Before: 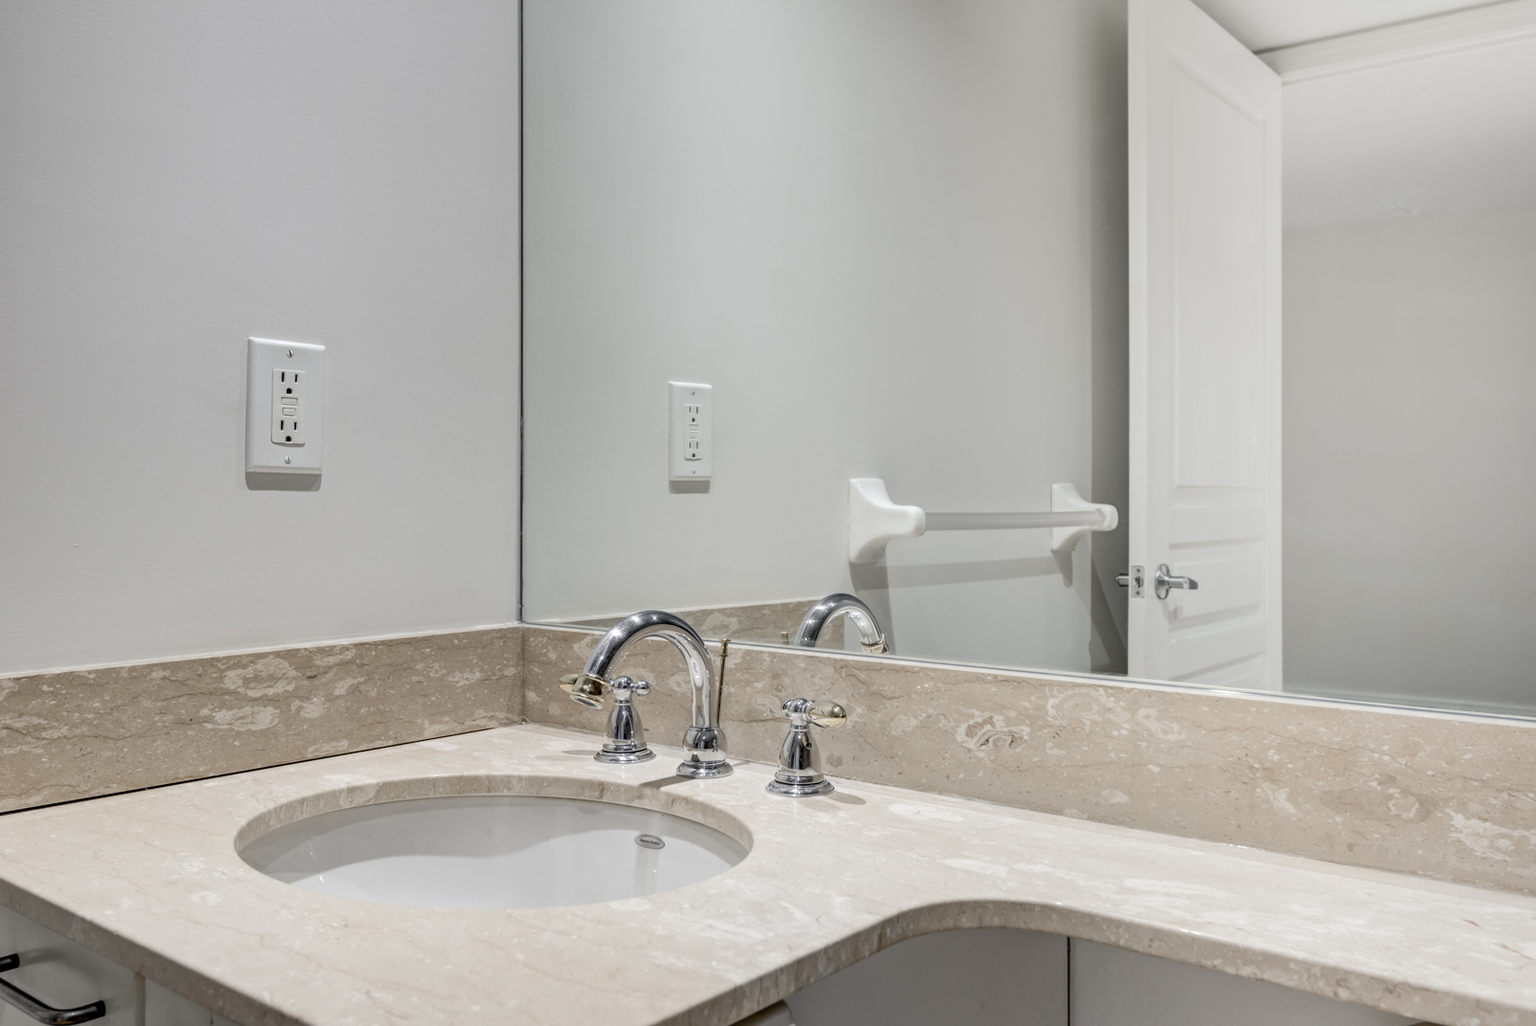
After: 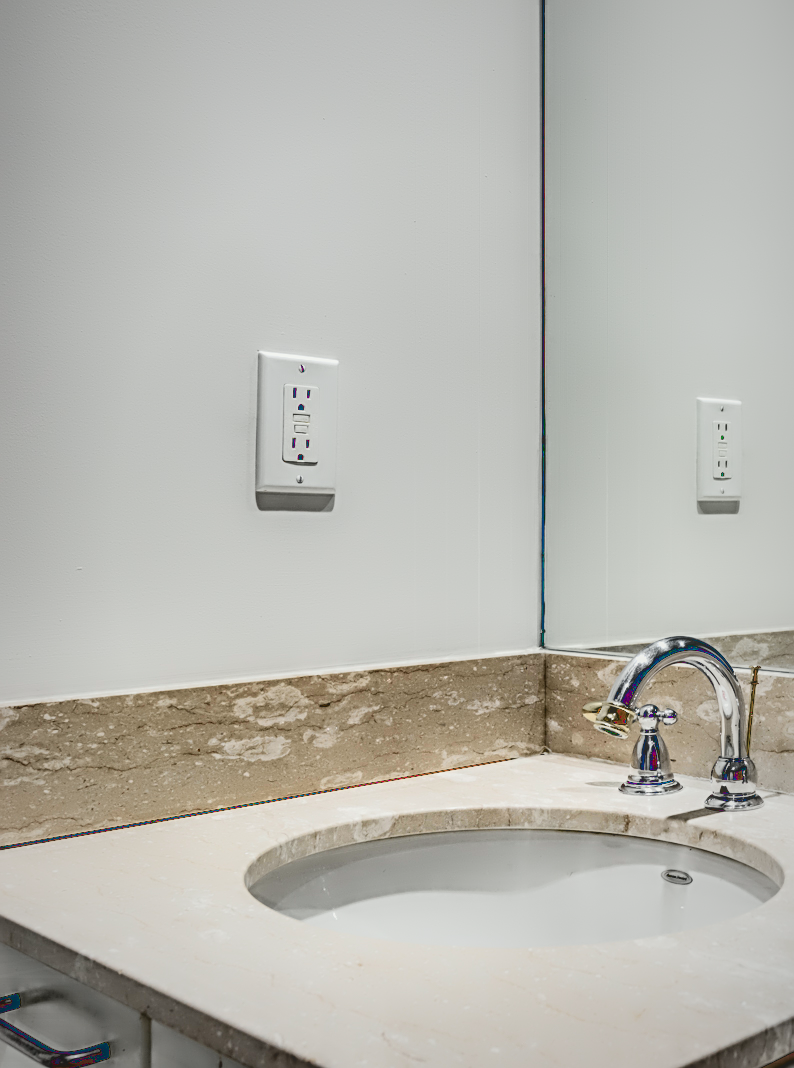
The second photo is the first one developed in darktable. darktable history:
sharpen: on, module defaults
crop and rotate: left 0.035%, top 0%, right 50.279%
haze removal: compatibility mode true, adaptive false
vignetting: fall-off start 72.8%, fall-off radius 107.73%, width/height ratio 0.731, unbound false
tone curve: curves: ch0 [(0, 0.023) (0.113, 0.081) (0.204, 0.197) (0.498, 0.608) (0.709, 0.819) (0.984, 0.961)]; ch1 [(0, 0) (0.172, 0.123) (0.317, 0.272) (0.414, 0.382) (0.476, 0.479) (0.505, 0.501) (0.528, 0.54) (0.618, 0.647) (0.709, 0.764) (1, 1)]; ch2 [(0, 0) (0.411, 0.424) (0.492, 0.502) (0.521, 0.521) (0.55, 0.576) (0.686, 0.638) (1, 1)], color space Lab, independent channels, preserve colors none
filmic rgb: black relative exposure -14.91 EV, white relative exposure 3 EV, target black luminance 0%, hardness 9.3, latitude 98.81%, contrast 0.91, shadows ↔ highlights balance 0.309%, preserve chrominance RGB euclidean norm, color science v5 (2021), contrast in shadows safe, contrast in highlights safe
contrast equalizer: octaves 7, y [[0.783, 0.666, 0.575, 0.77, 0.556, 0.501], [0.5 ×6], [0.5 ×6], [0, 0.02, 0.272, 0.399, 0.062, 0], [0 ×6]]
local contrast: highlights 47%, shadows 7%, detail 100%
